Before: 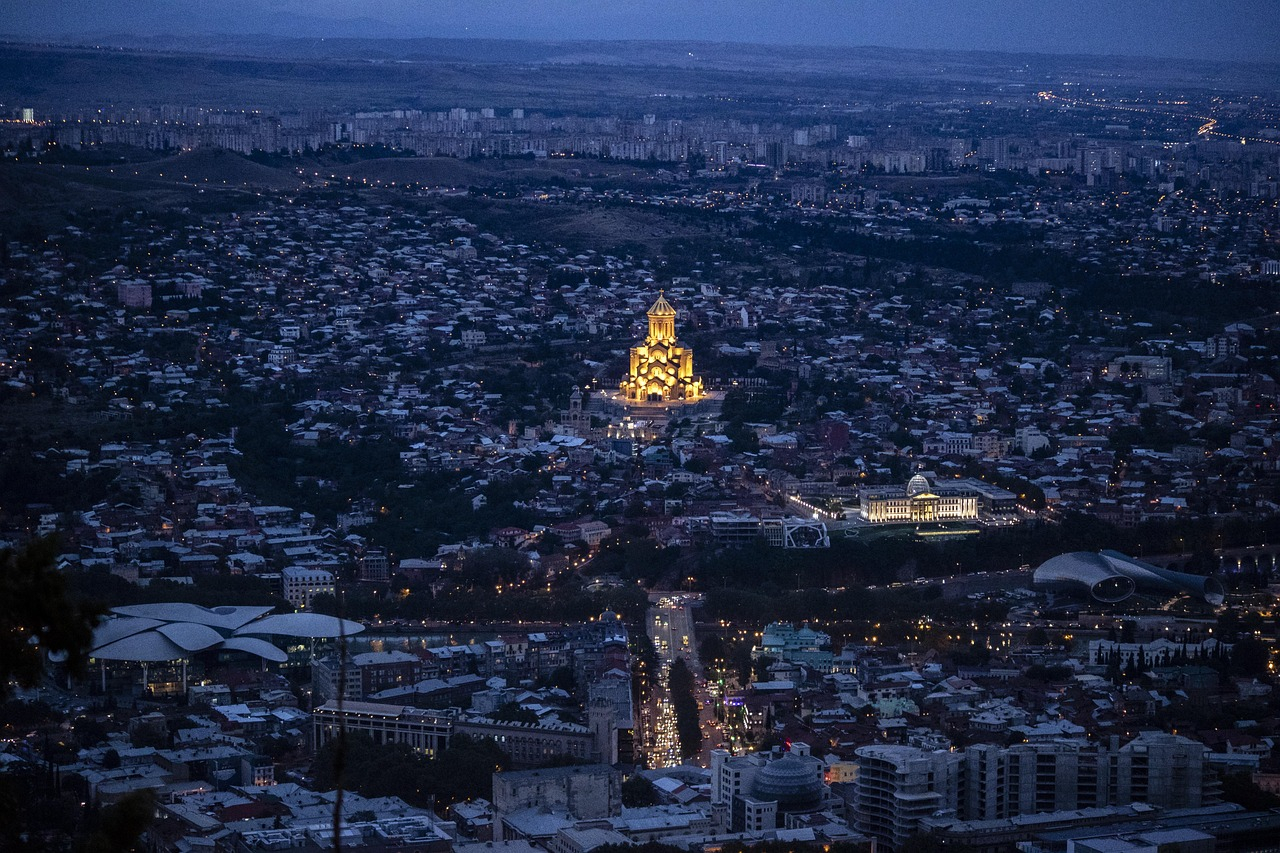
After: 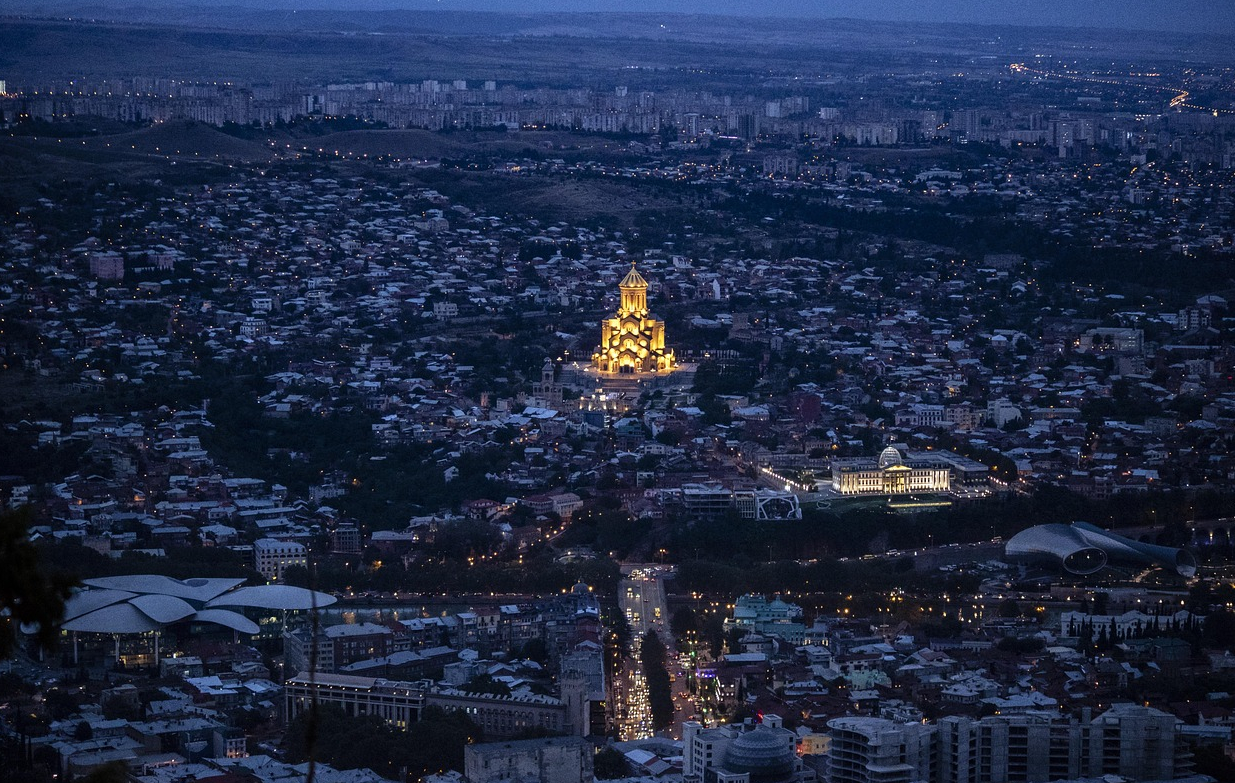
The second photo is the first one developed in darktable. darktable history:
crop: left 2.251%, top 3.306%, right 1.249%, bottom 4.821%
